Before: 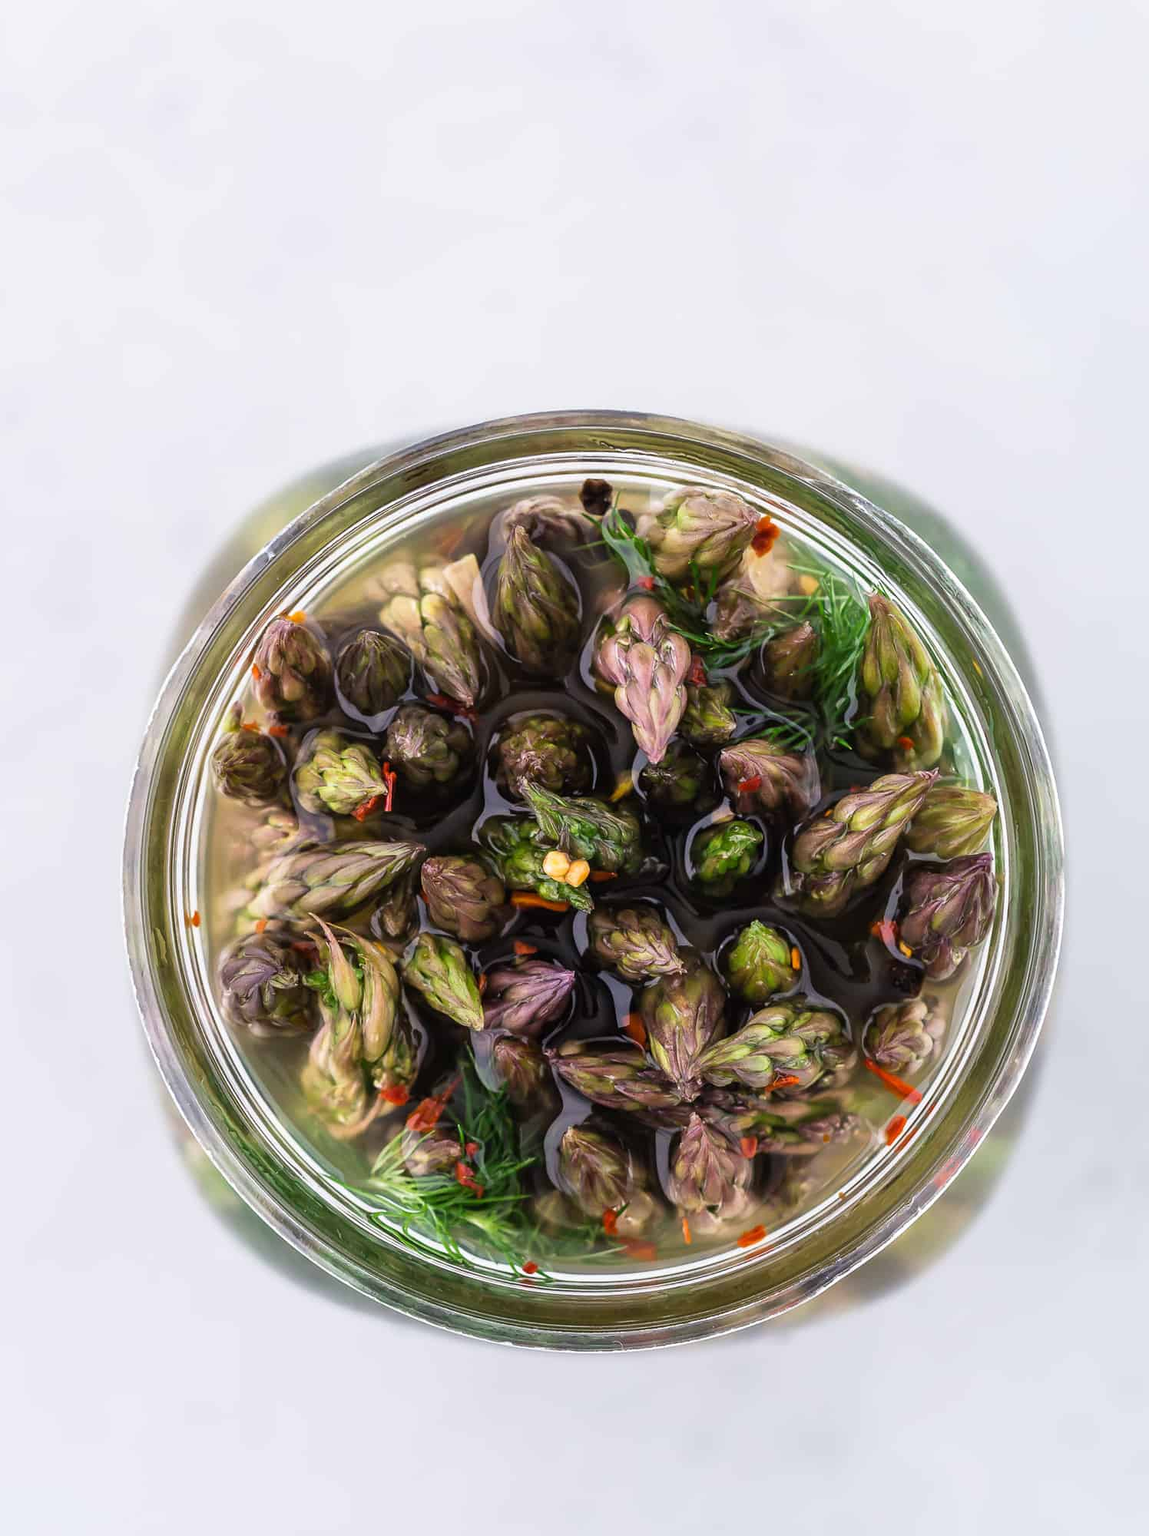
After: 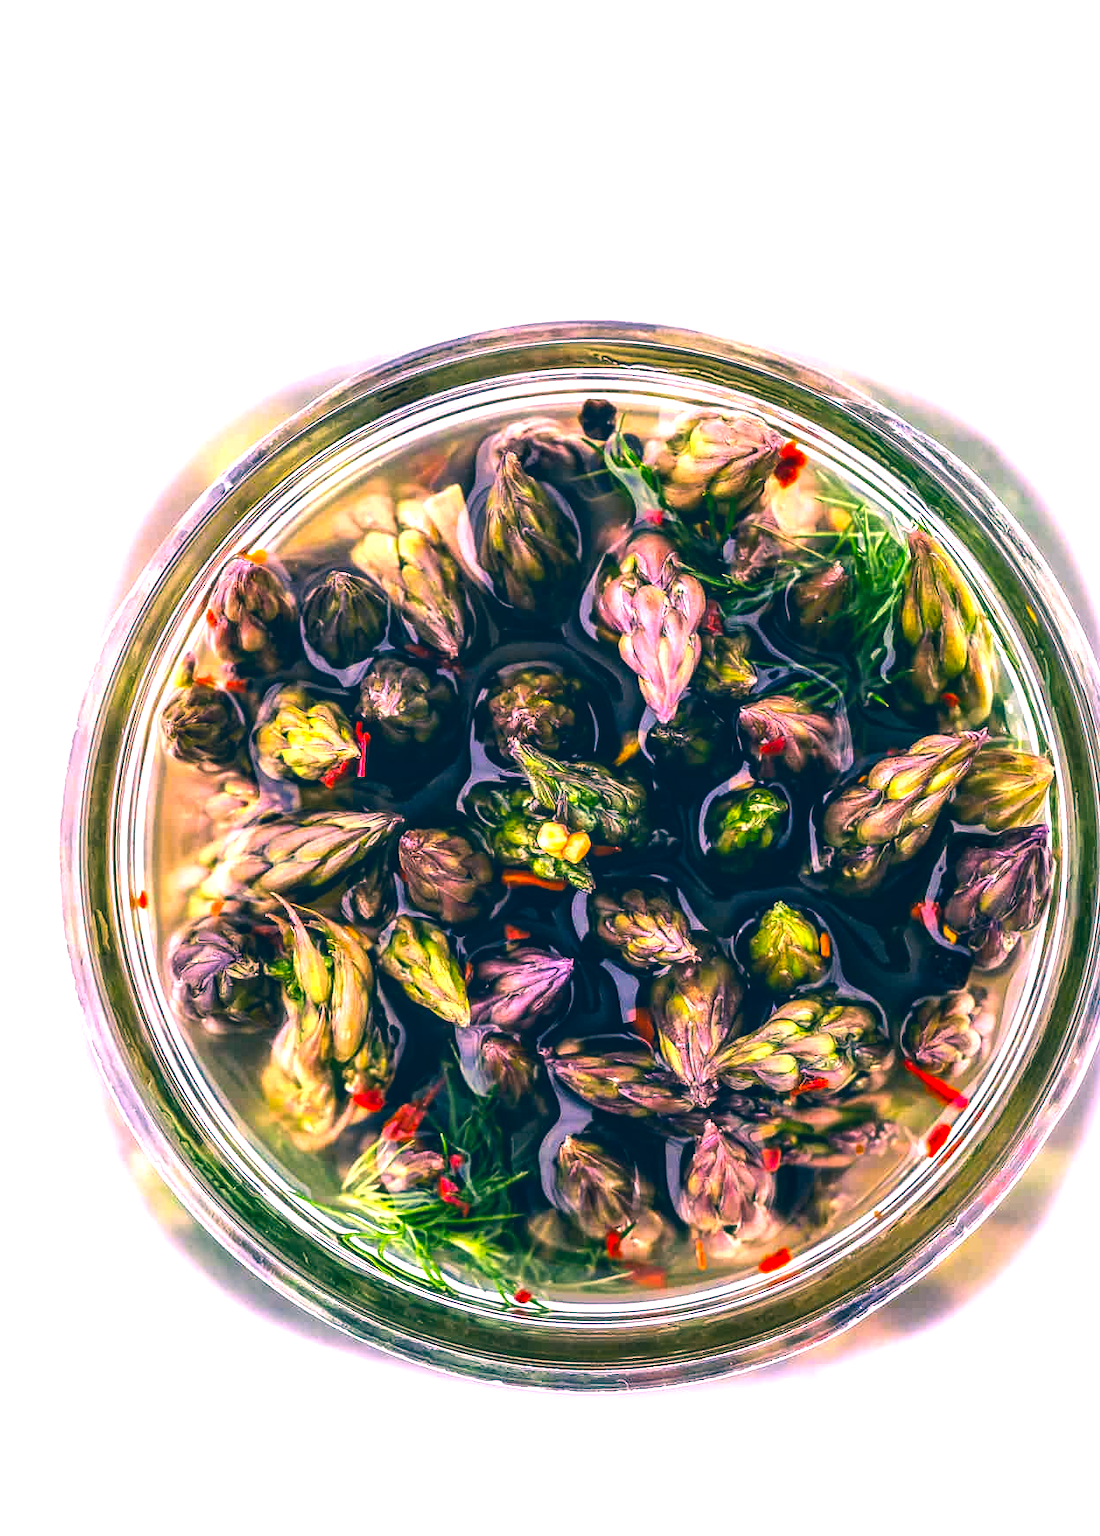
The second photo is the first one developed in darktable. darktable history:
color correction: highlights a* 16.76, highlights b* 0.314, shadows a* -14.77, shadows b* -14.71, saturation 1.53
crop: left 6.209%, top 8.356%, right 9.535%, bottom 3.696%
tone equalizer: -8 EV -1.04 EV, -7 EV -1.01 EV, -6 EV -0.869 EV, -5 EV -0.54 EV, -3 EV 0.584 EV, -2 EV 0.863 EV, -1 EV 1.01 EV, +0 EV 1.05 EV, edges refinement/feathering 500, mask exposure compensation -1.57 EV, preserve details no
local contrast: on, module defaults
